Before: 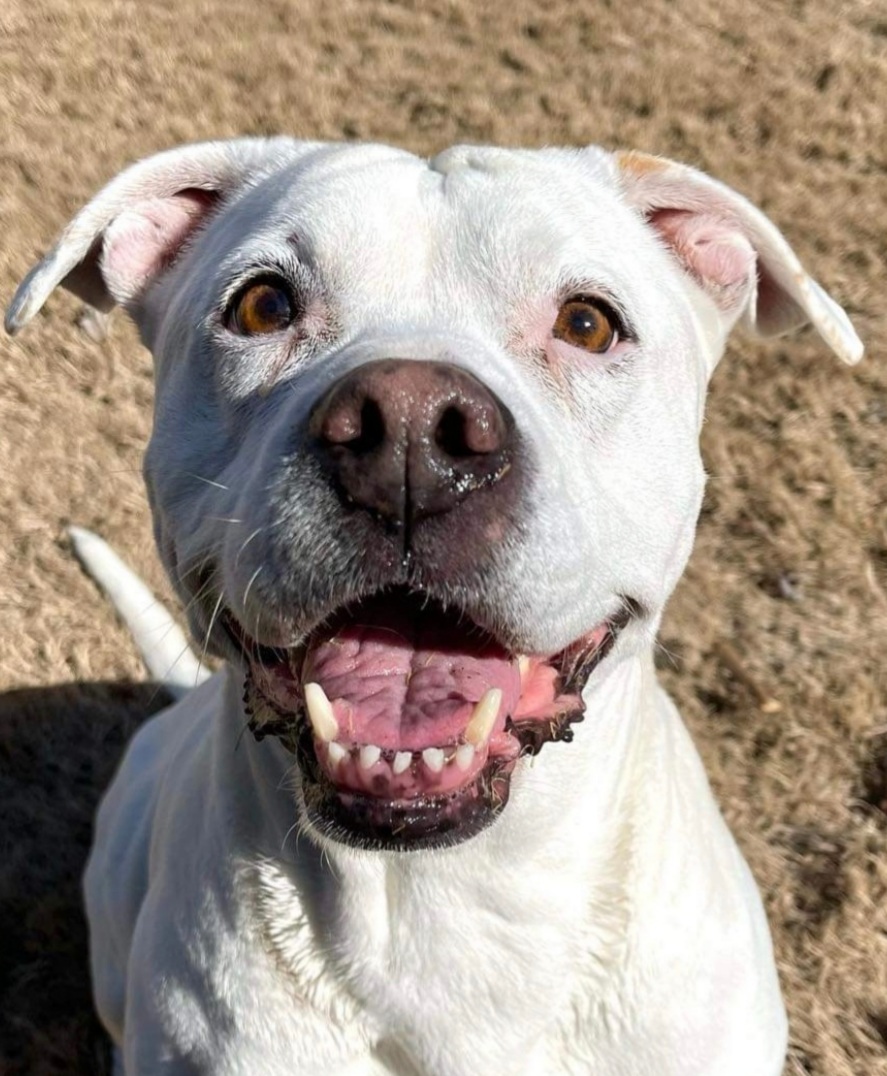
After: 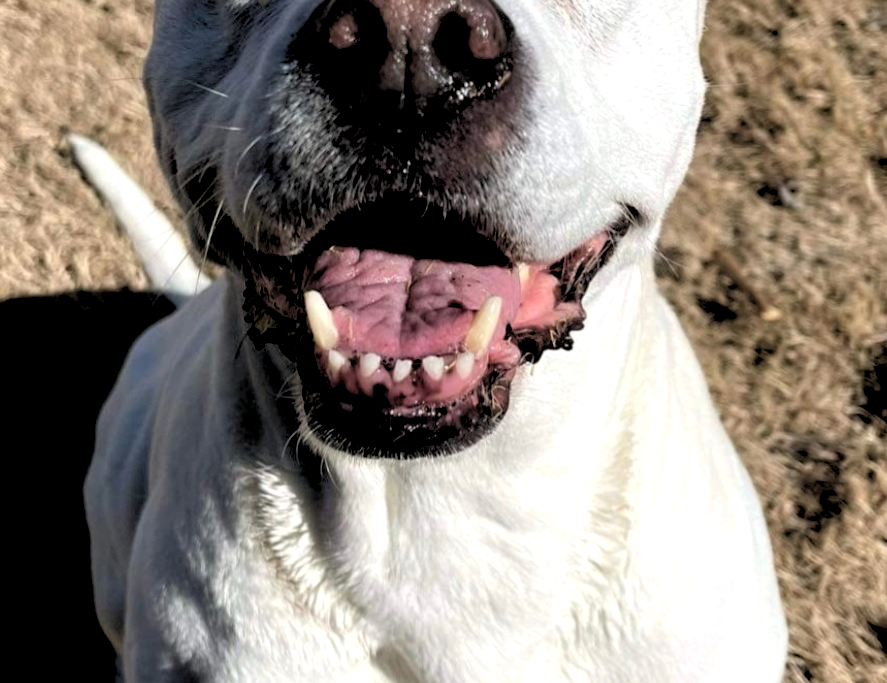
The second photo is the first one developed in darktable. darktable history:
crop and rotate: top 36.435%
rgb levels: levels [[0.034, 0.472, 0.904], [0, 0.5, 1], [0, 0.5, 1]]
